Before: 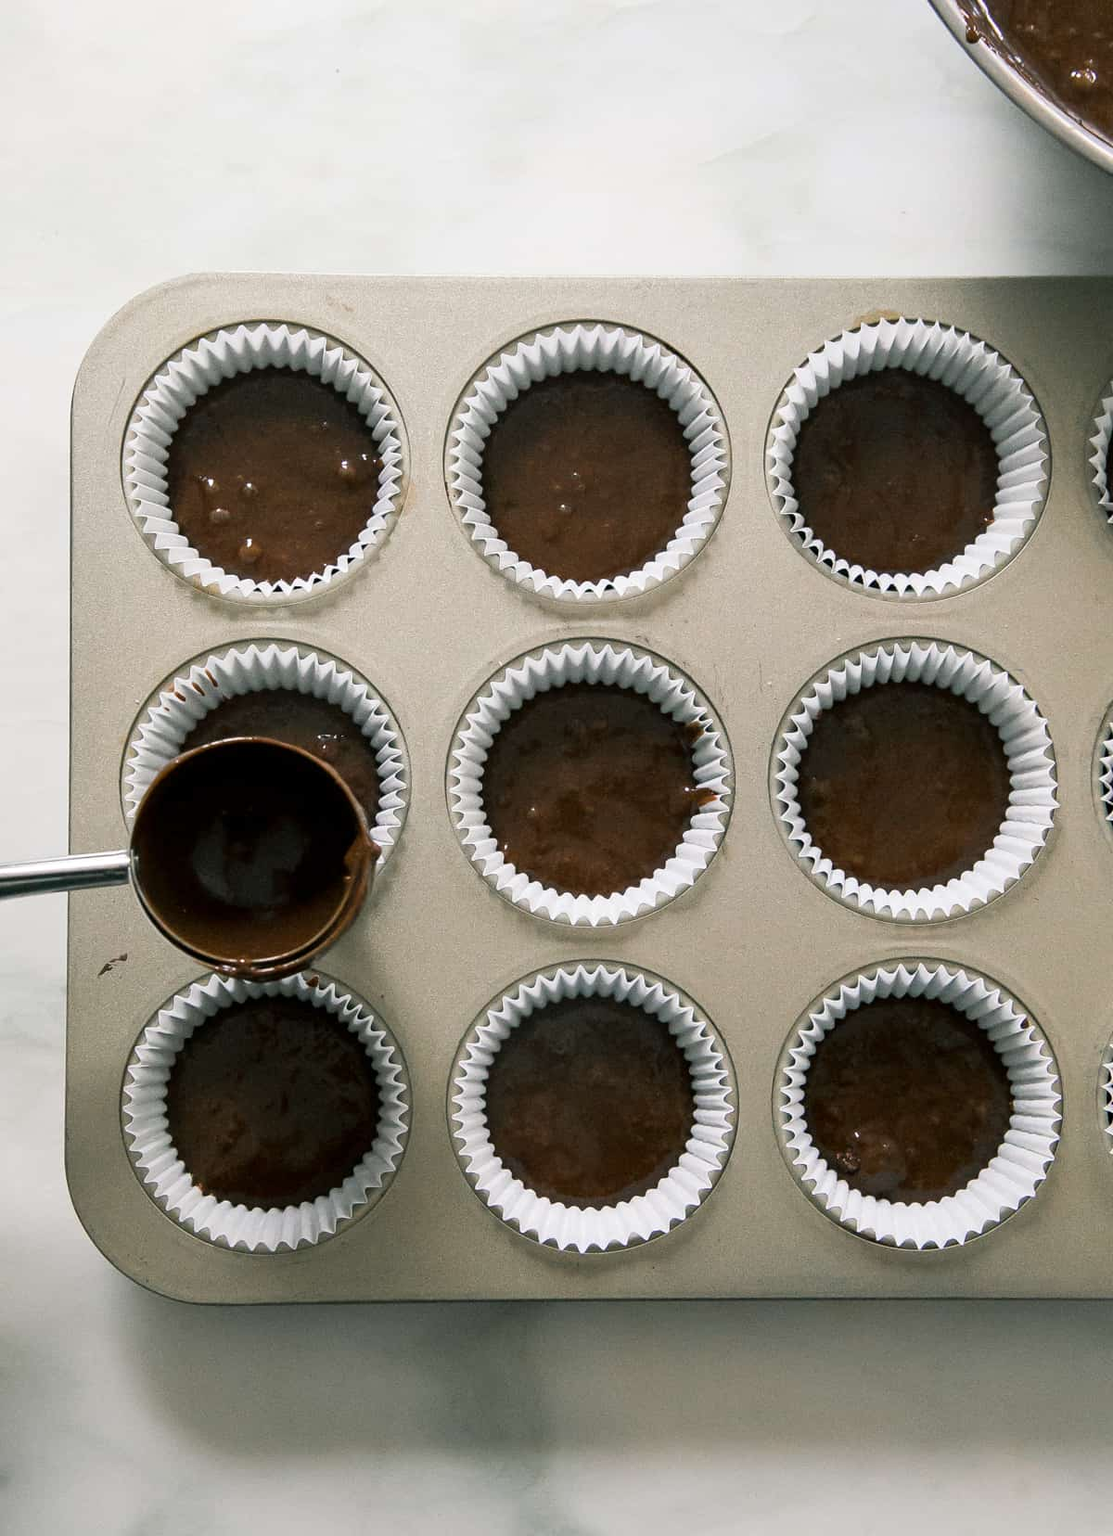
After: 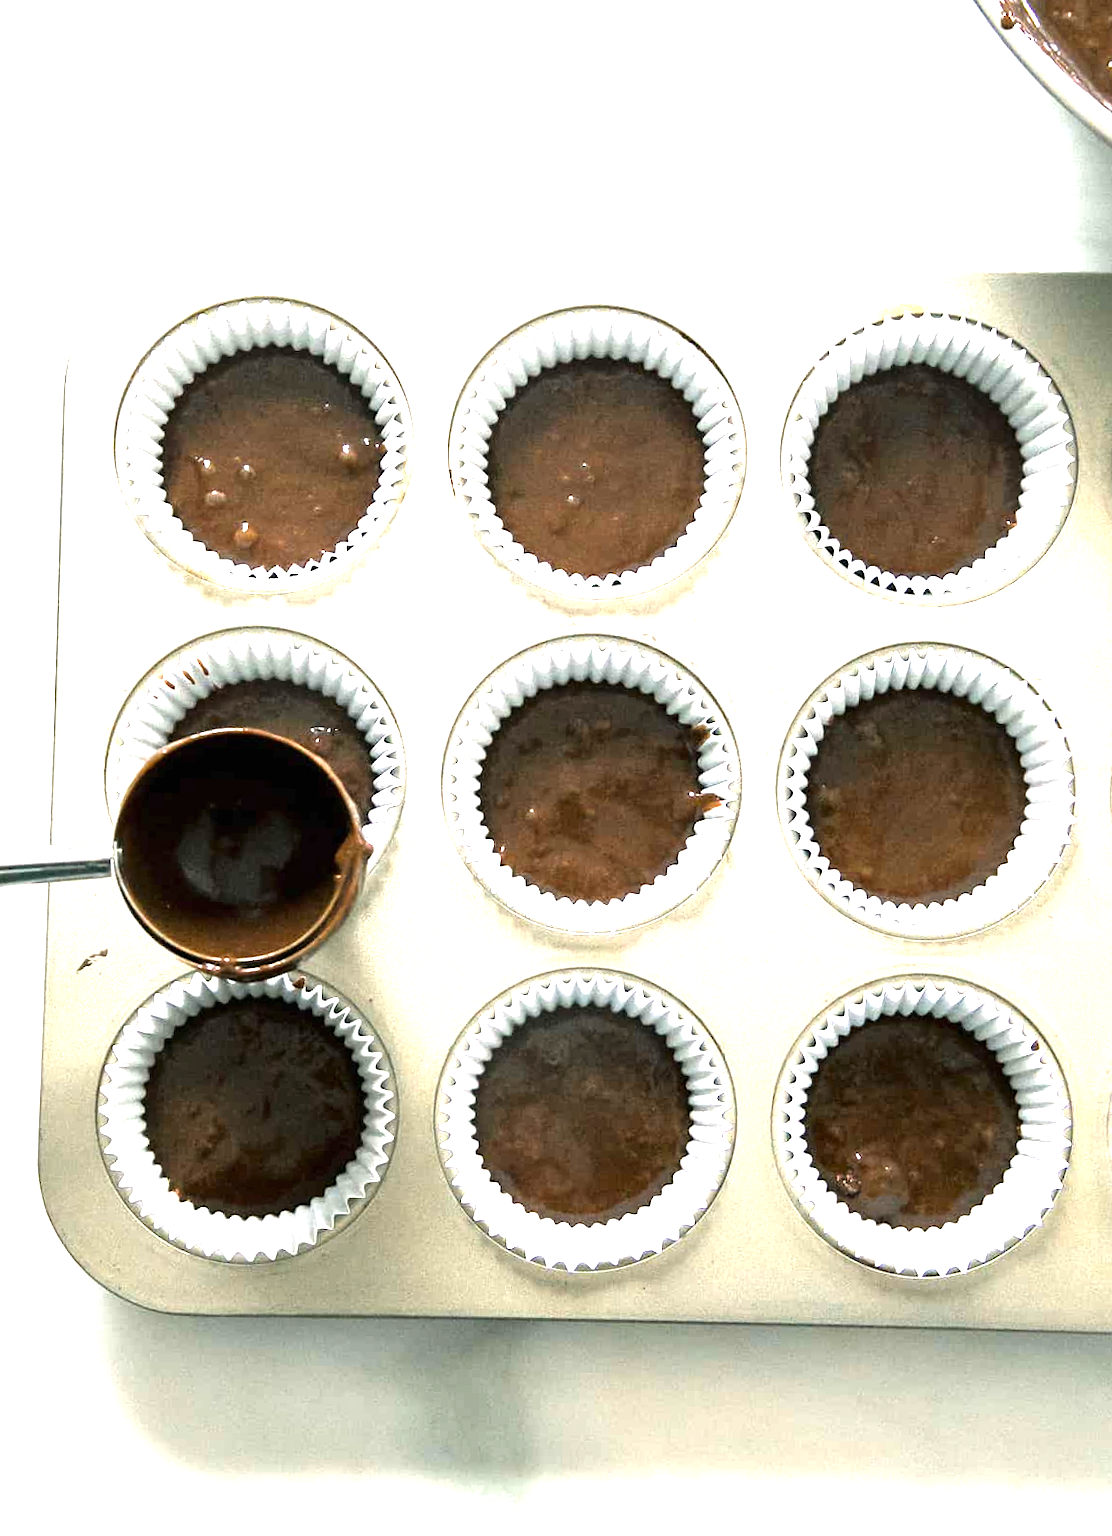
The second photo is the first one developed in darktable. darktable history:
tone equalizer: -8 EV -0.395 EV, -7 EV -0.39 EV, -6 EV -0.36 EV, -5 EV -0.192 EV, -3 EV 0.24 EV, -2 EV 0.319 EV, -1 EV 0.371 EV, +0 EV 0.436 EV
exposure: black level correction 0, exposure 1.474 EV, compensate exposure bias true, compensate highlight preservation false
crop and rotate: angle -1.49°
